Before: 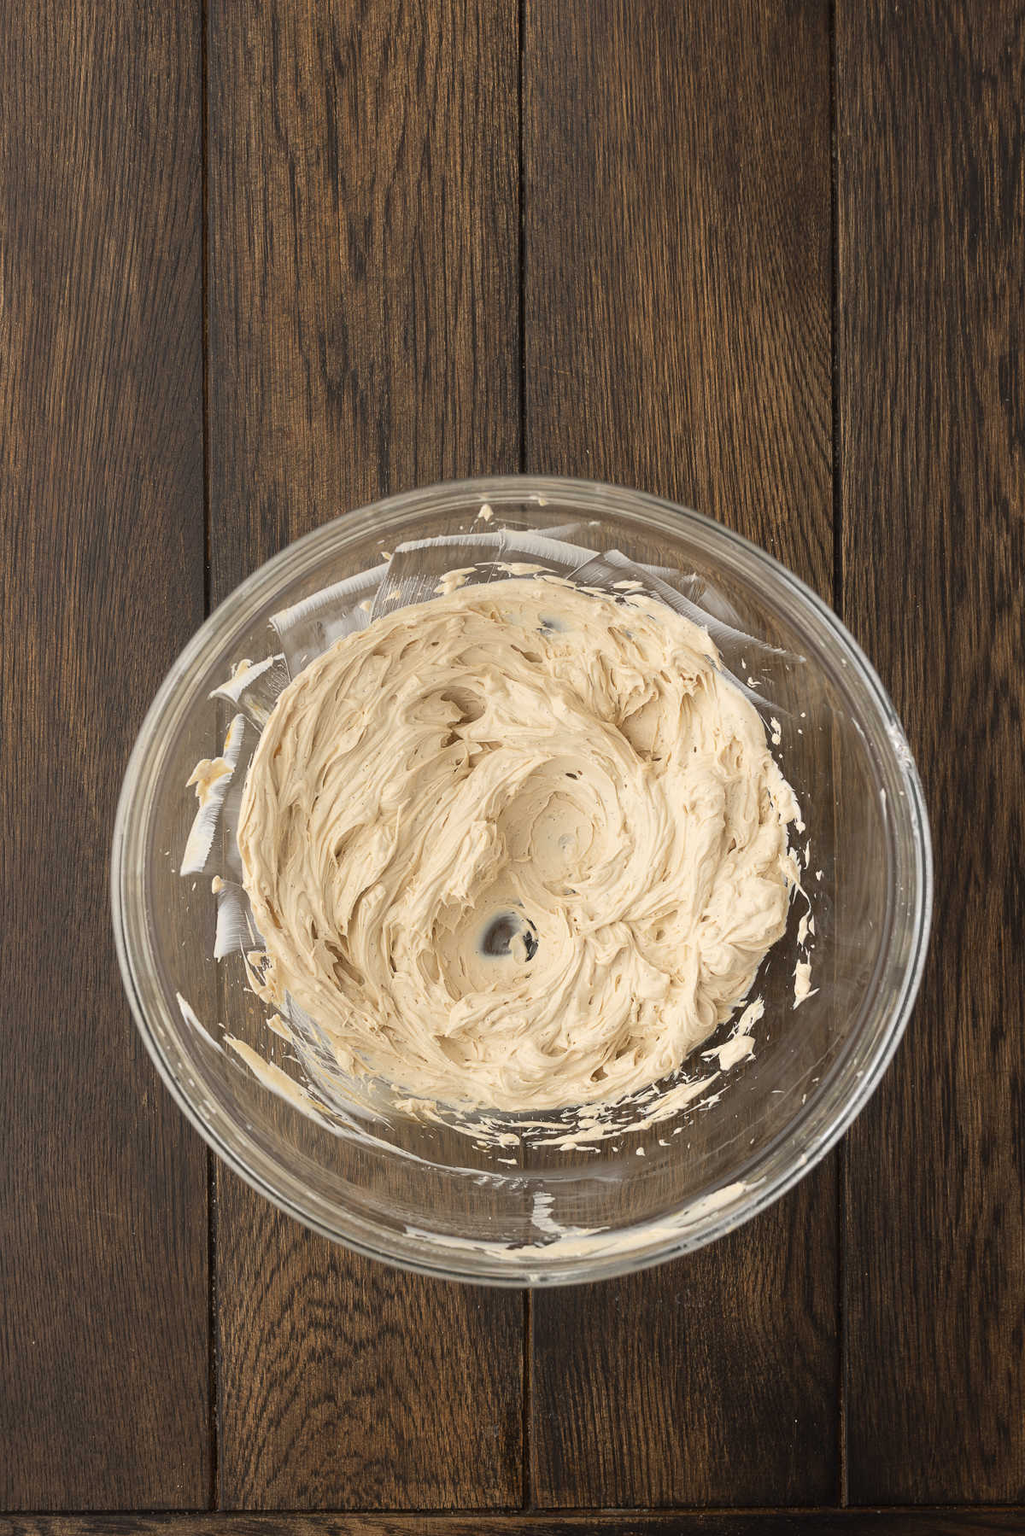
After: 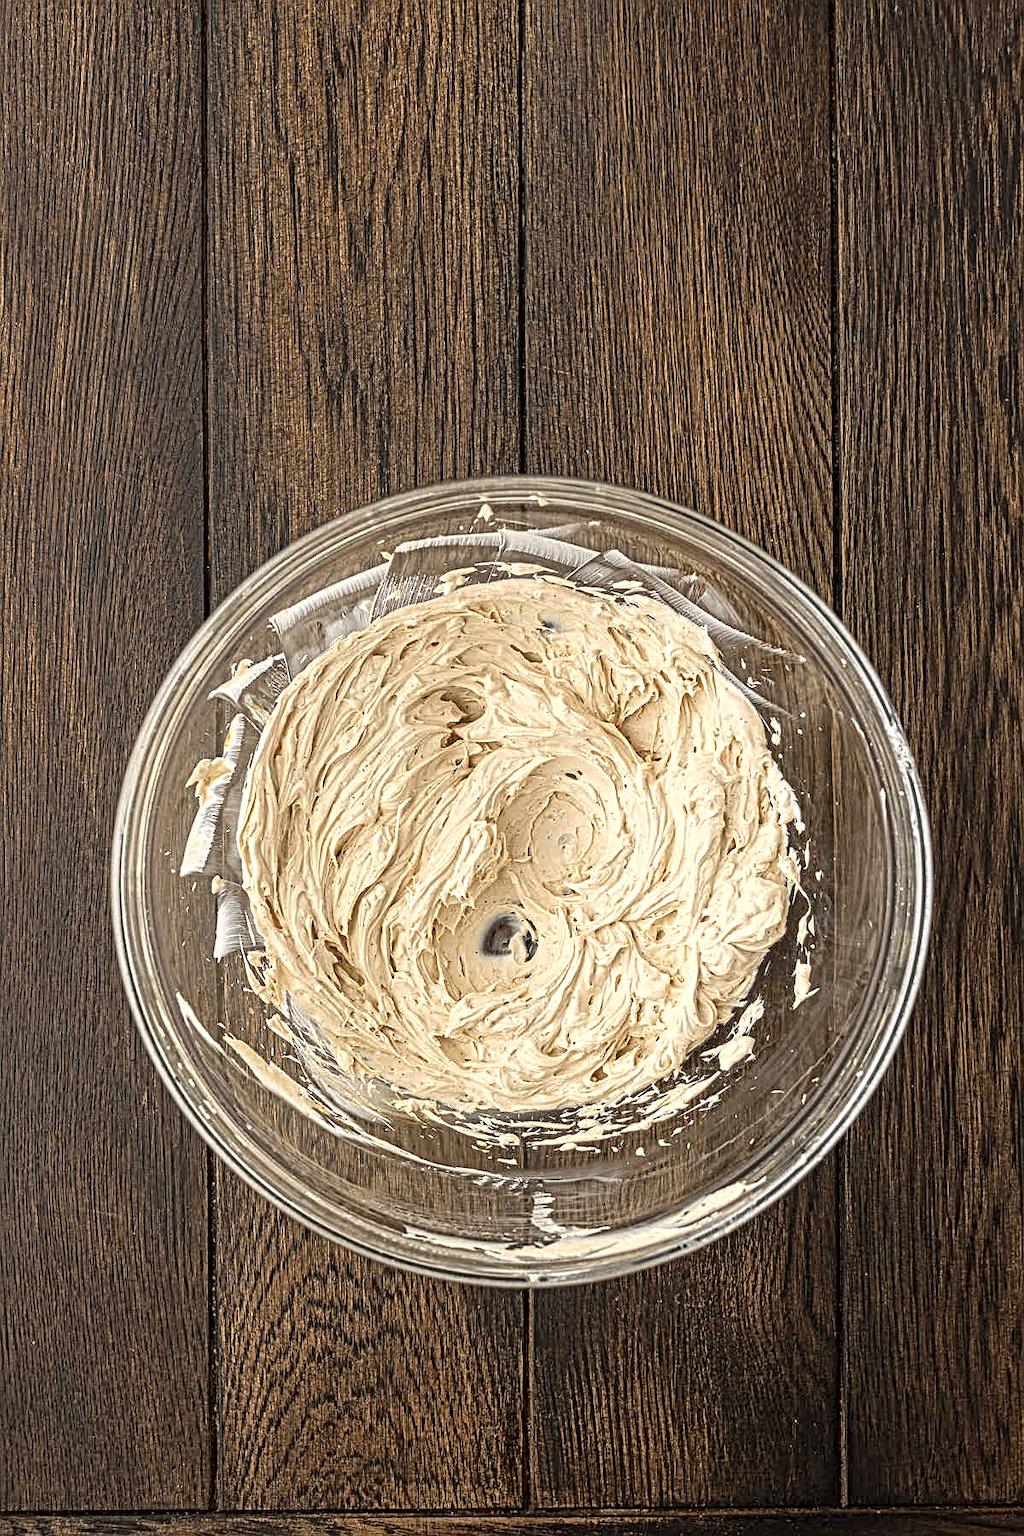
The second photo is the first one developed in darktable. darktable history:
exposure: exposure 0.208 EV, compensate exposure bias true, compensate highlight preservation false
local contrast: mode bilateral grid, contrast 20, coarseness 3, detail 299%, midtone range 0.2
